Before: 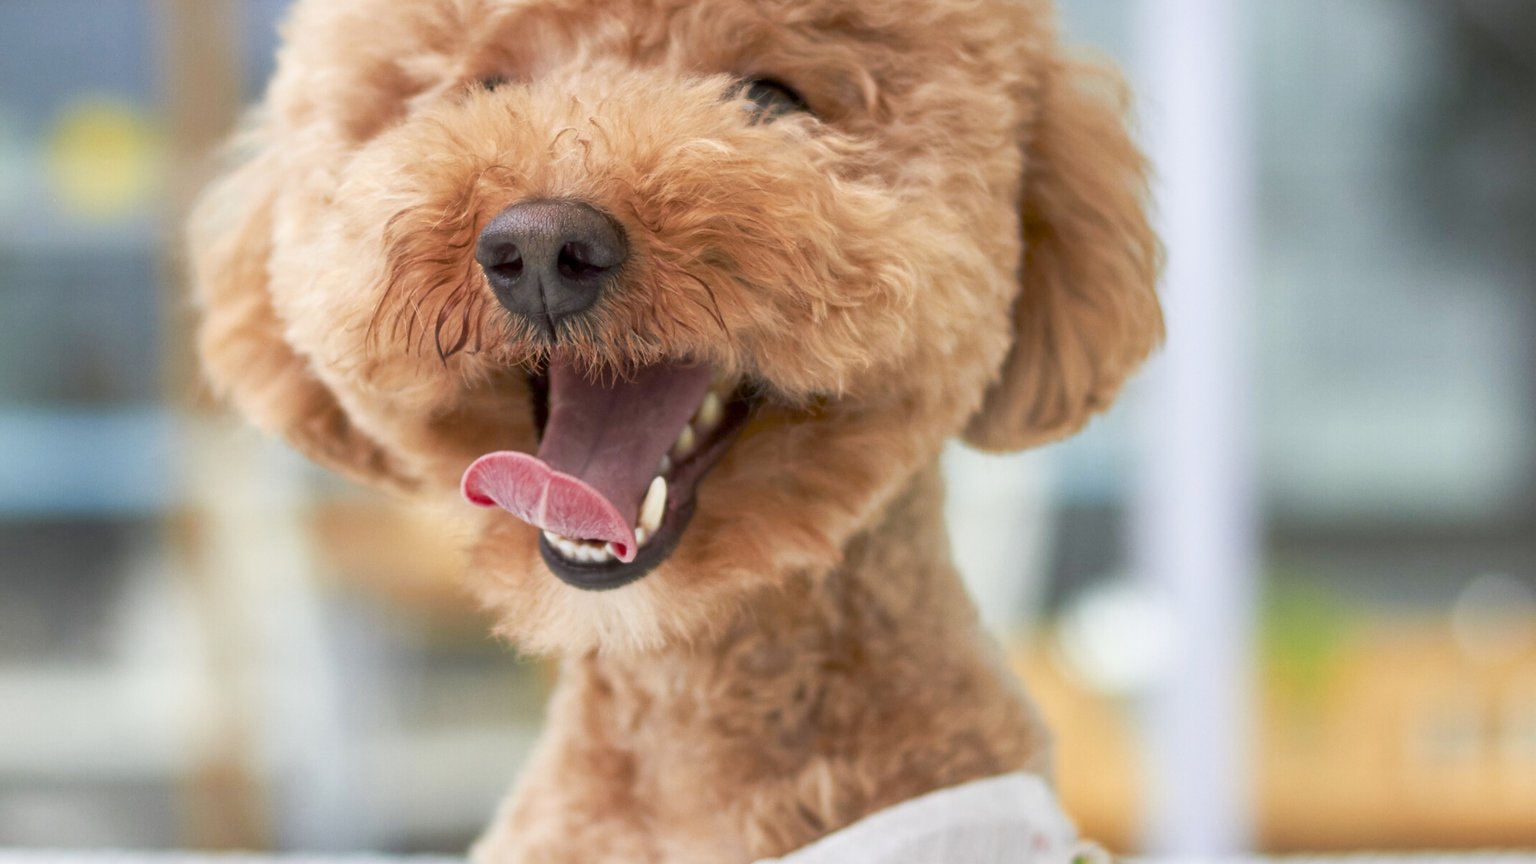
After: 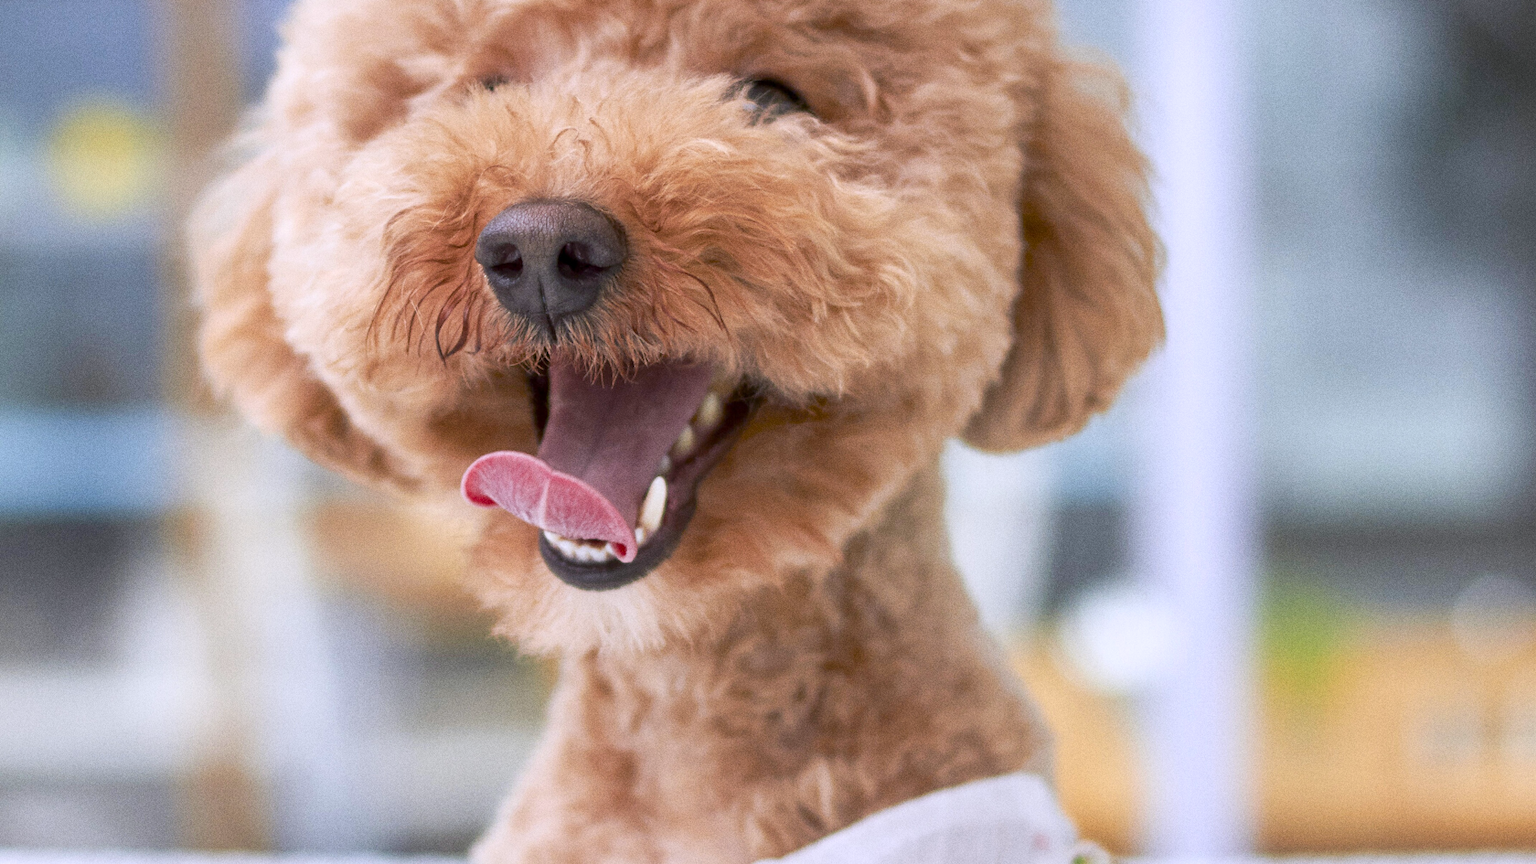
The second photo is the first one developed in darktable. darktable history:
grain: on, module defaults
white balance: red 1.004, blue 1.096
